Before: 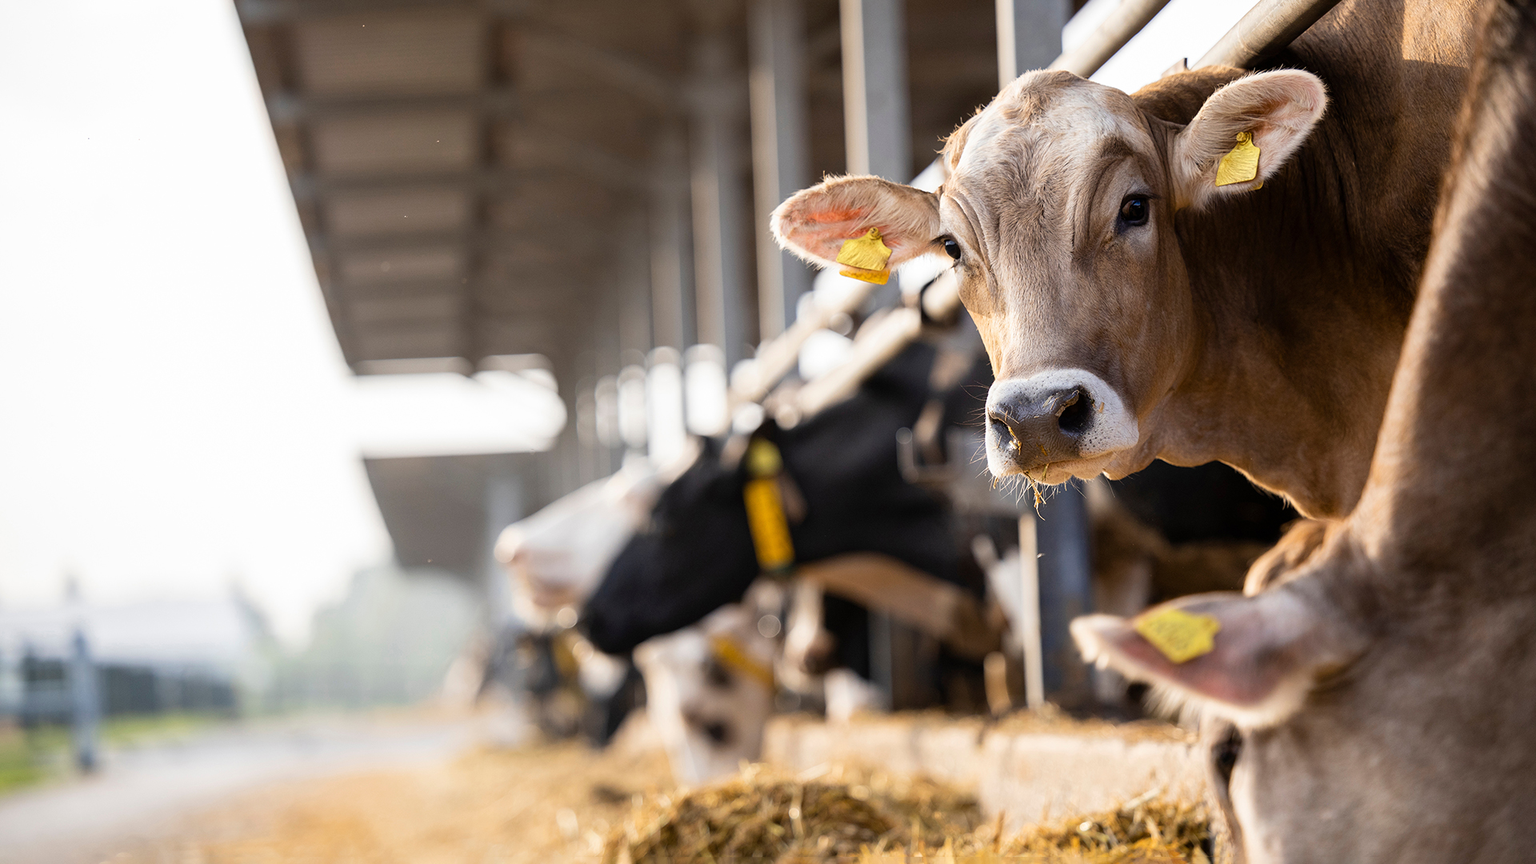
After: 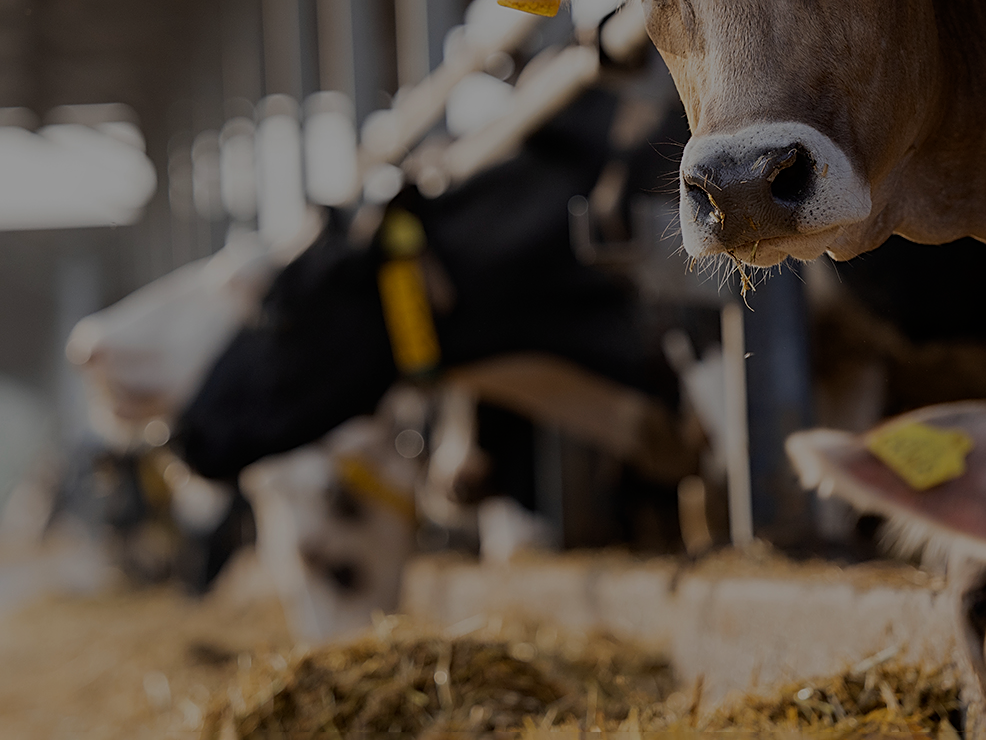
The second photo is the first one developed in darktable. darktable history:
exposure: exposure -1.986 EV, compensate highlight preservation false
sharpen: on, module defaults
tone equalizer: -8 EV -0.438 EV, -7 EV -0.381 EV, -6 EV -0.308 EV, -5 EV -0.232 EV, -3 EV 0.214 EV, -2 EV 0.346 EV, -1 EV 0.414 EV, +0 EV 0.408 EV, smoothing diameter 24.78%, edges refinement/feathering 8.77, preserve details guided filter
crop and rotate: left 28.779%, top 31.411%, right 19.857%
